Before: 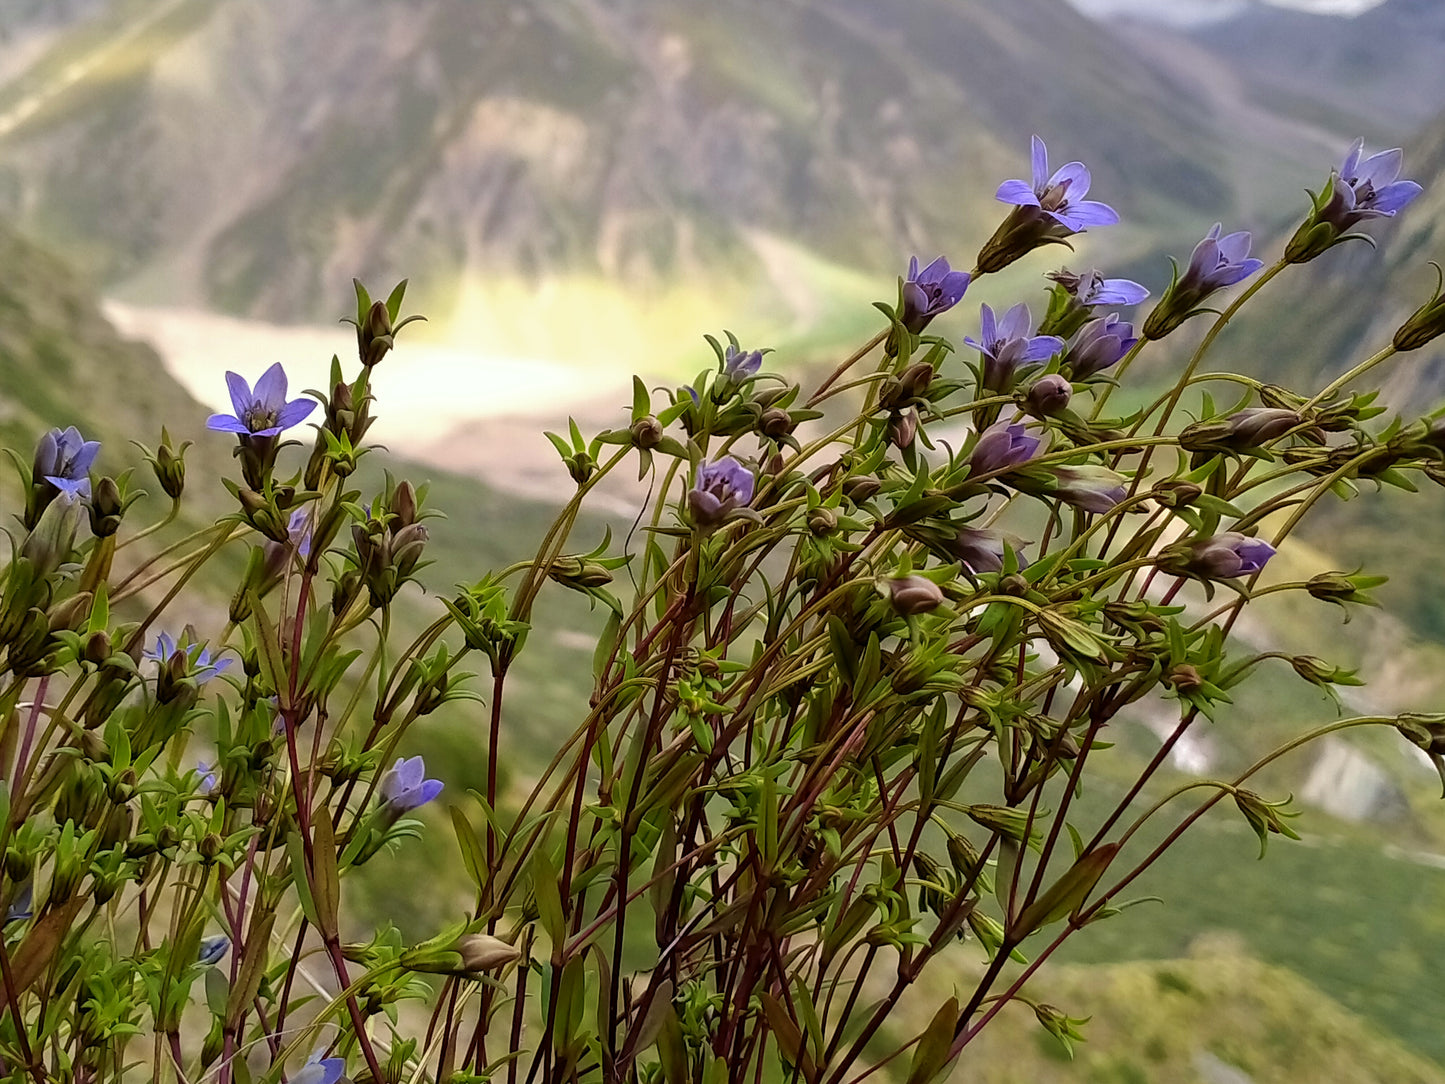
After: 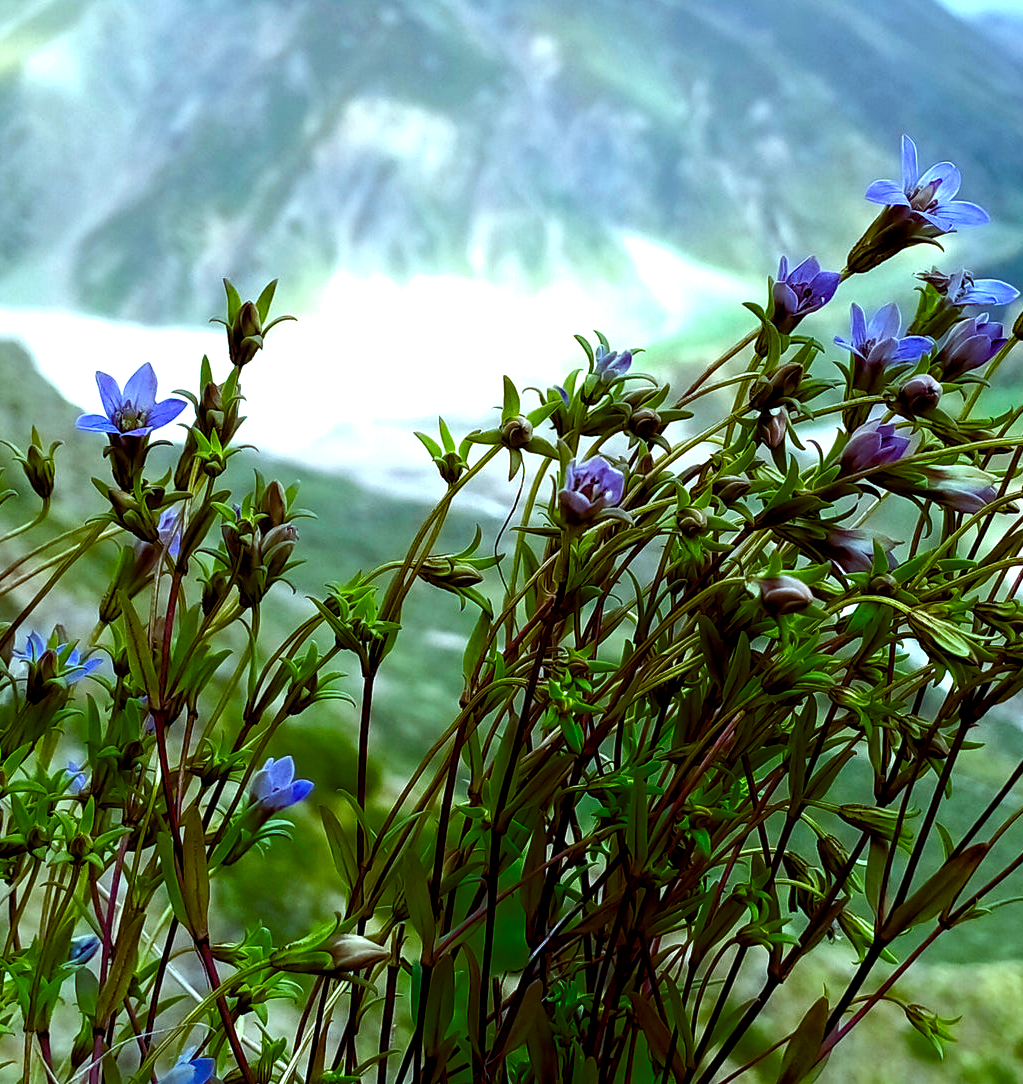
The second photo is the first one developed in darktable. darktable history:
color correction: highlights a* -4.18, highlights b* -10.81
shadows and highlights: shadows -70, highlights 35, soften with gaussian
white balance: red 0.988, blue 1.017
crop and rotate: left 9.061%, right 20.142%
color balance rgb: shadows lift › luminance -7.7%, shadows lift › chroma 2.13%, shadows lift › hue 200.79°, power › luminance -7.77%, power › chroma 2.27%, power › hue 220.69°, highlights gain › luminance 15.15%, highlights gain › chroma 4%, highlights gain › hue 209.35°, global offset › luminance -0.21%, global offset › chroma 0.27%, perceptual saturation grading › global saturation 24.42%, perceptual saturation grading › highlights -24.42%, perceptual saturation grading › mid-tones 24.42%, perceptual saturation grading › shadows 40%, perceptual brilliance grading › global brilliance -5%, perceptual brilliance grading › highlights 24.42%, perceptual brilliance grading › mid-tones 7%, perceptual brilliance grading › shadows -5%
